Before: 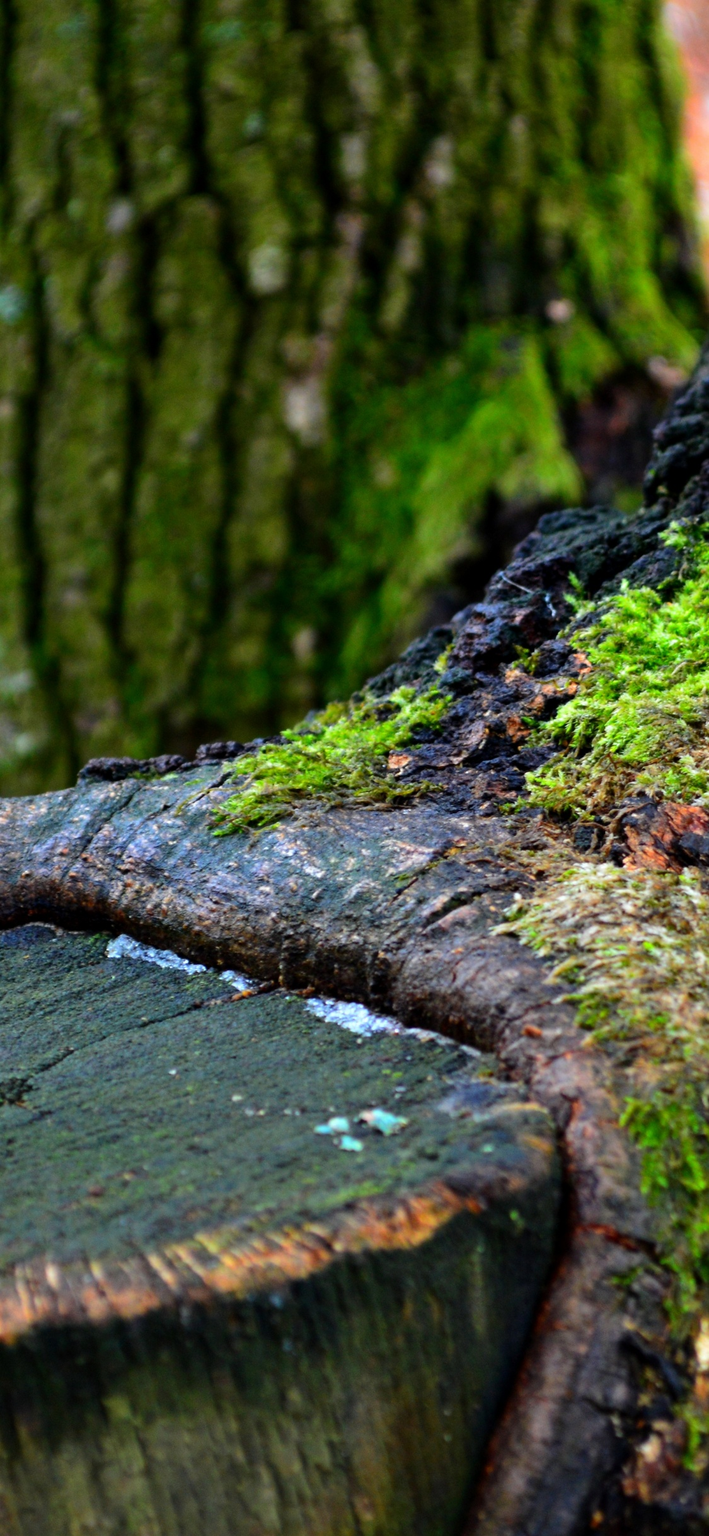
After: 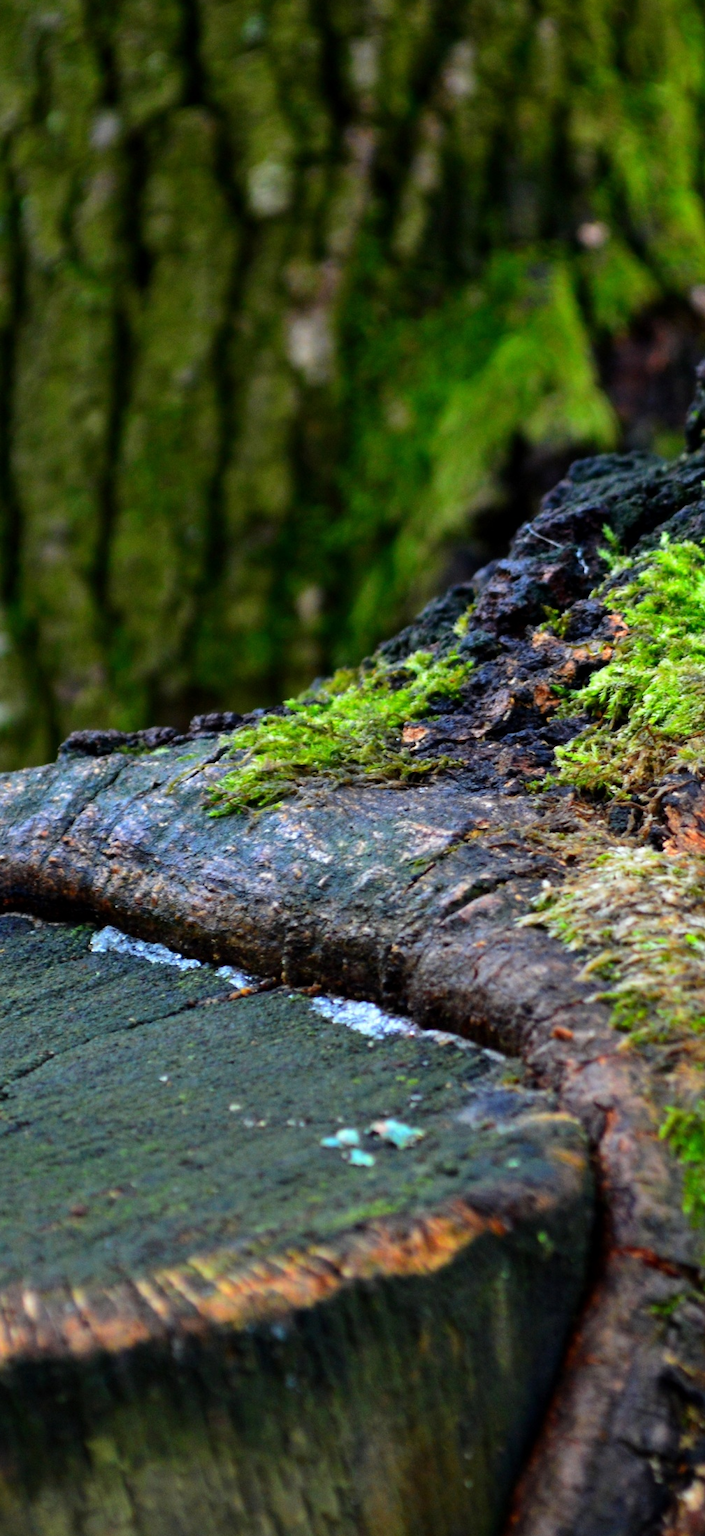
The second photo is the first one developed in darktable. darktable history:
crop: left 3.59%, top 6.473%, right 6.618%, bottom 3.277%
